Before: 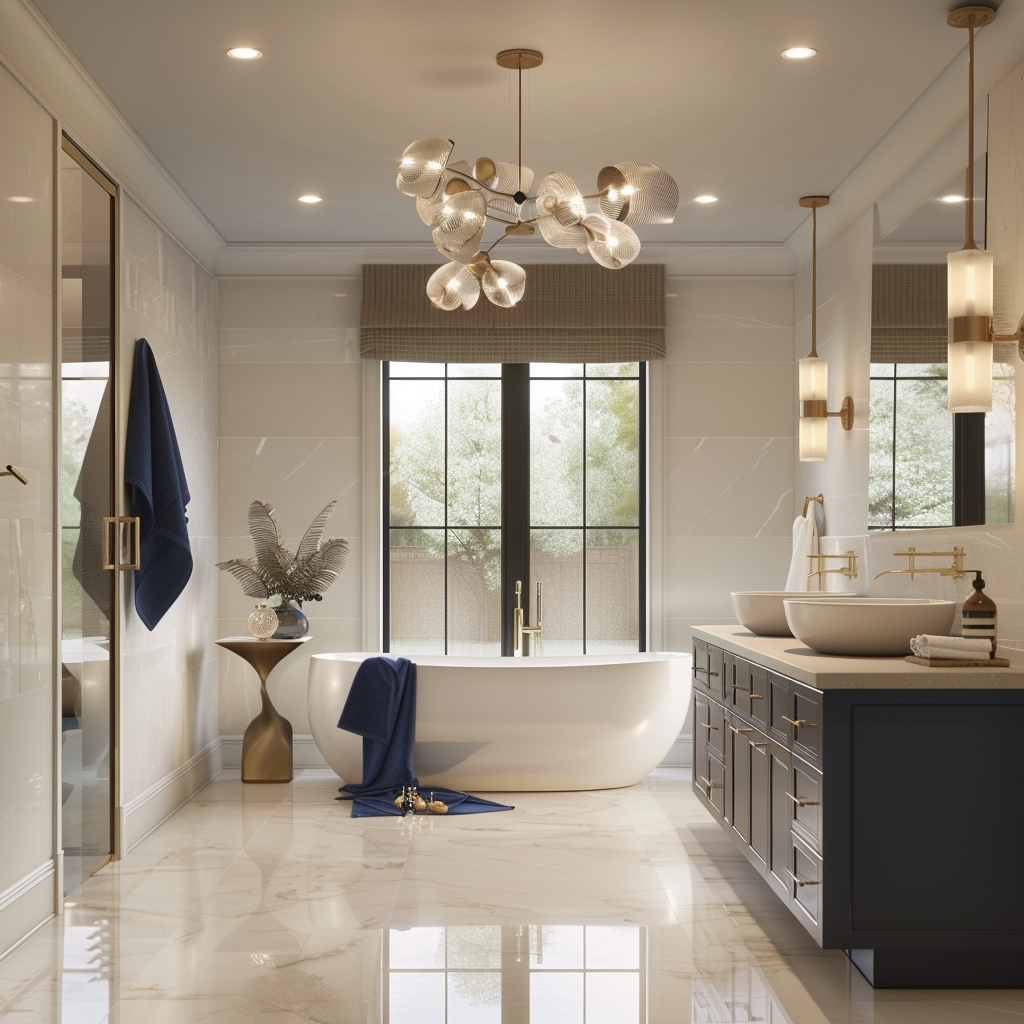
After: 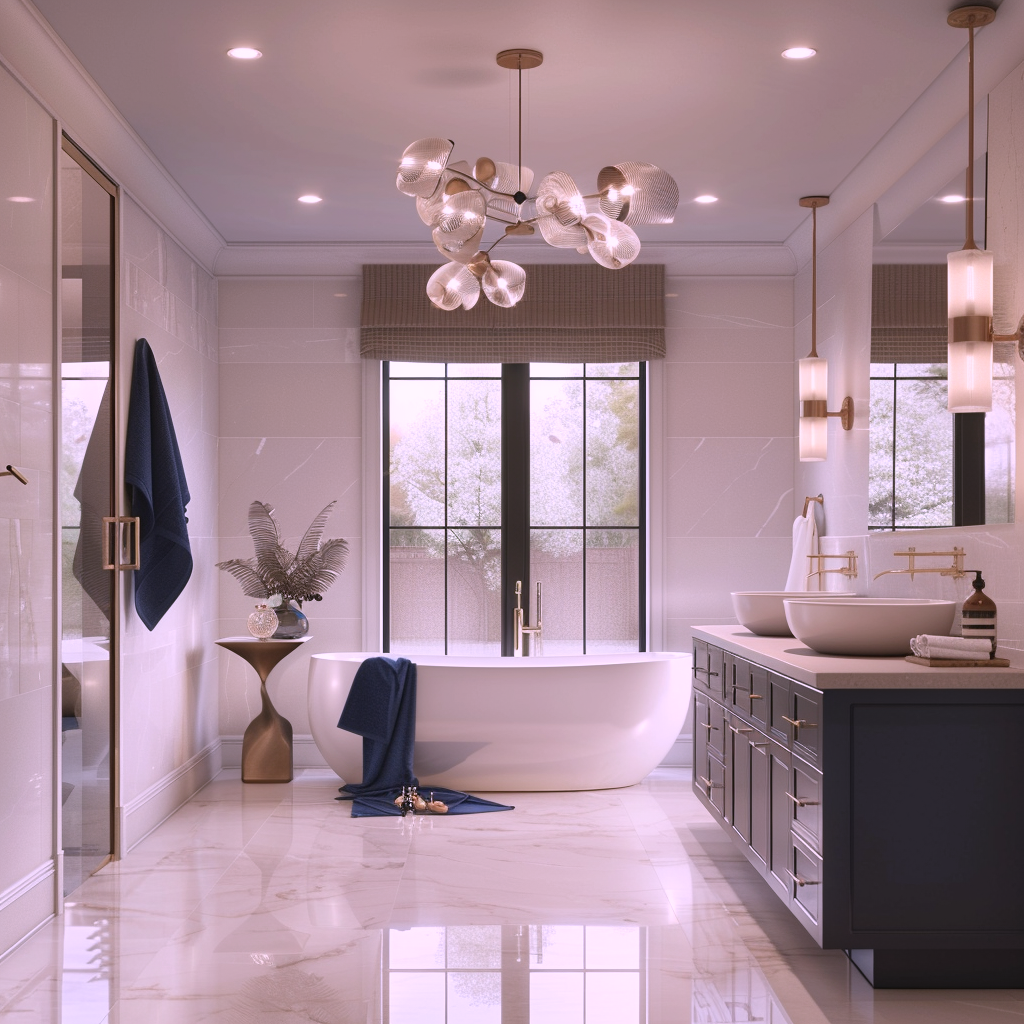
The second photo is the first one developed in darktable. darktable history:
color correction: highlights a* 15.28, highlights b* -19.9
